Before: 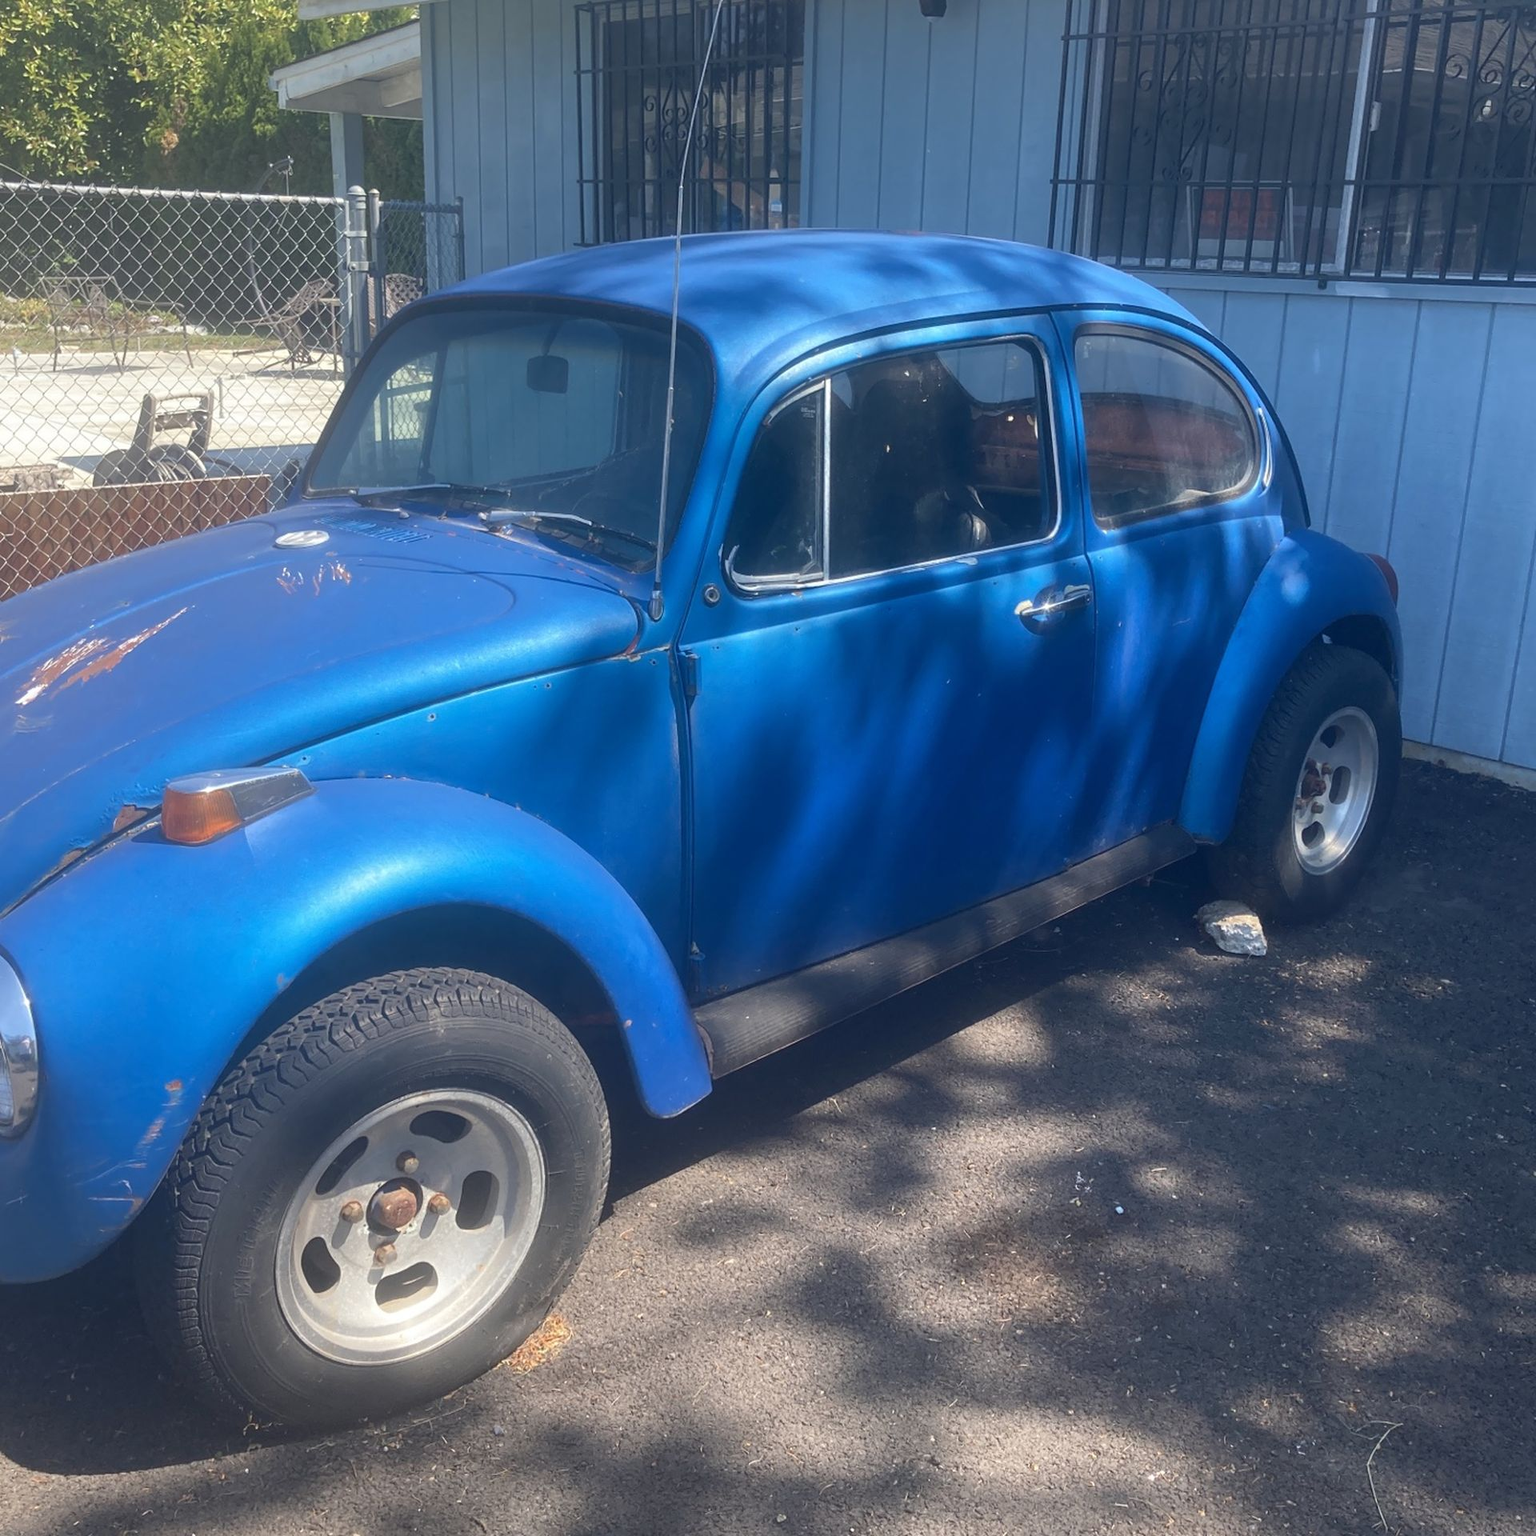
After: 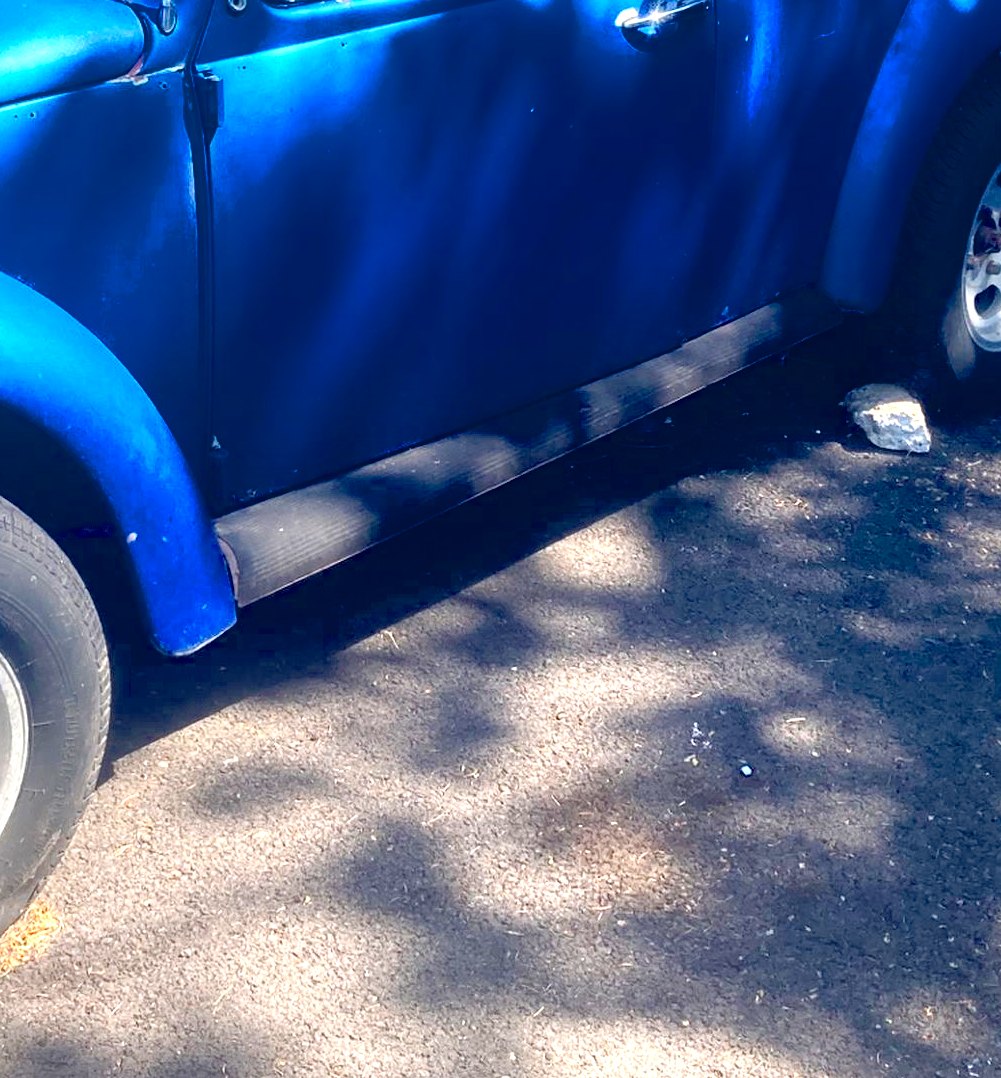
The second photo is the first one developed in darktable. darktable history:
color balance rgb: linear chroma grading › shadows -10.079%, linear chroma grading › global chroma 19.912%, perceptual saturation grading › global saturation 20%, perceptual saturation grading › highlights -25.346%, perceptual saturation grading › shadows 49.332%, global vibrance -0.608%, saturation formula JzAzBz (2021)
crop: left 34.053%, top 38.672%, right 13.803%, bottom 5.165%
exposure: exposure 0.949 EV, compensate exposure bias true, compensate highlight preservation false
